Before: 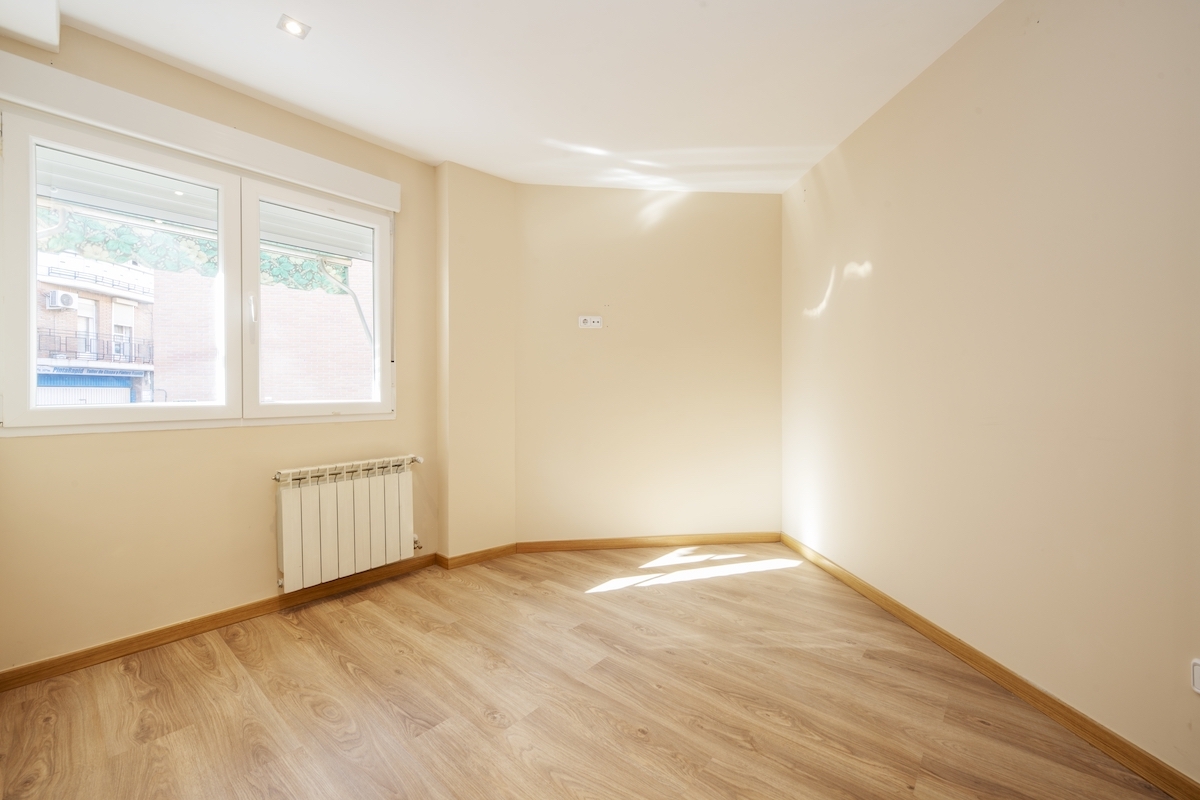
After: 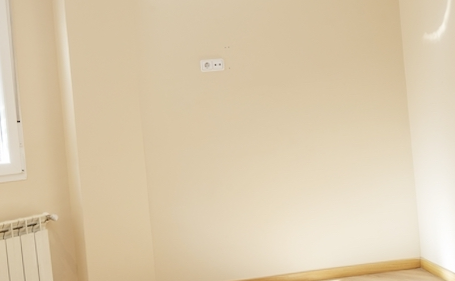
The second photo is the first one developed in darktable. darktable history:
rotate and perspective: rotation -5°, crop left 0.05, crop right 0.952, crop top 0.11, crop bottom 0.89
crop: left 30%, top 30%, right 30%, bottom 30%
